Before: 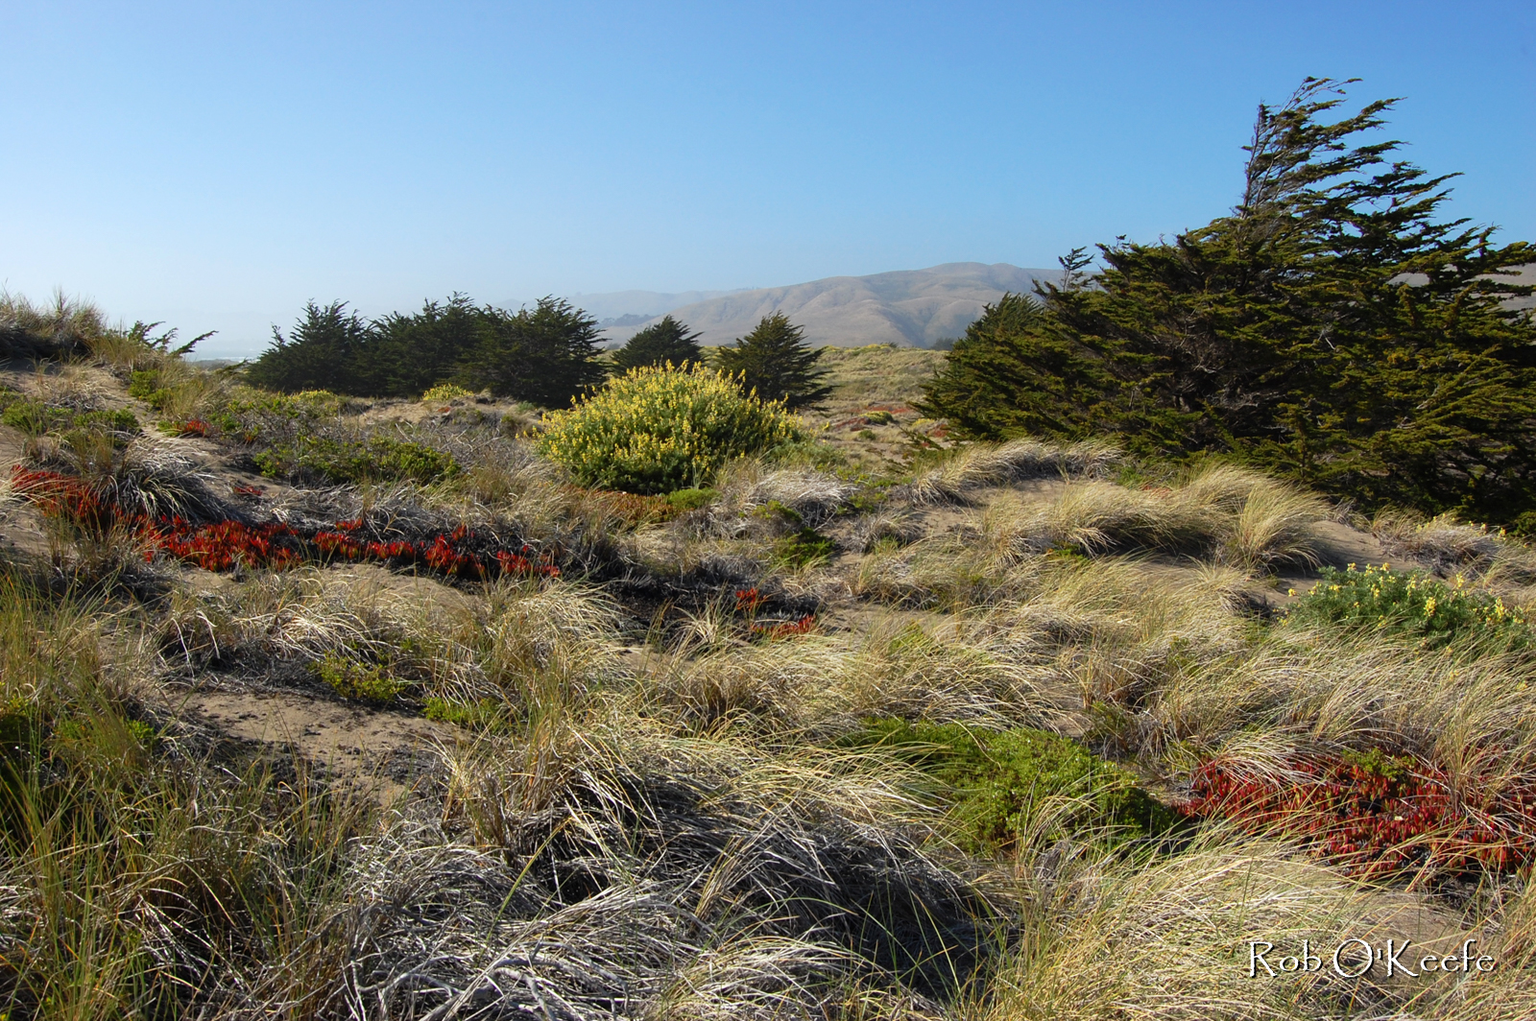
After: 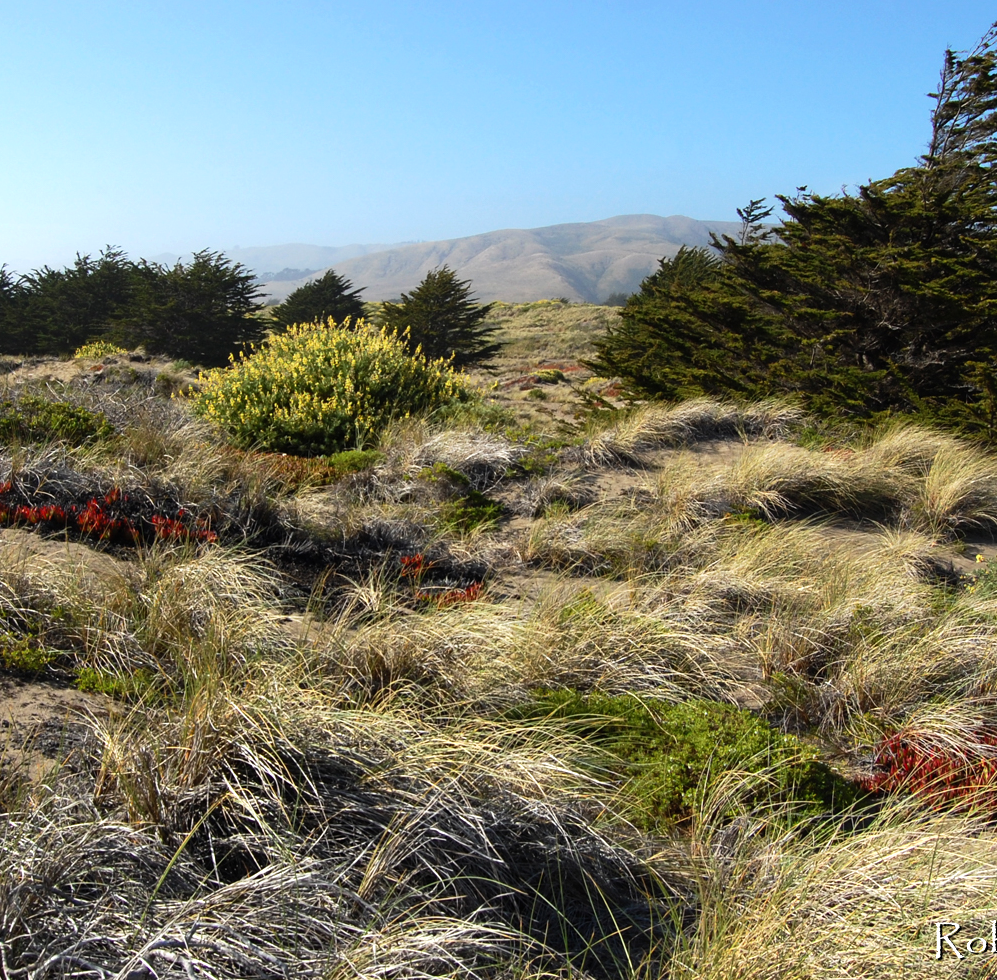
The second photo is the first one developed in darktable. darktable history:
tone equalizer: -8 EV -0.417 EV, -7 EV -0.389 EV, -6 EV -0.333 EV, -5 EV -0.222 EV, -3 EV 0.222 EV, -2 EV 0.333 EV, -1 EV 0.389 EV, +0 EV 0.417 EV, edges refinement/feathering 500, mask exposure compensation -1.57 EV, preserve details no
crop and rotate: left 22.918%, top 5.629%, right 14.711%, bottom 2.247%
